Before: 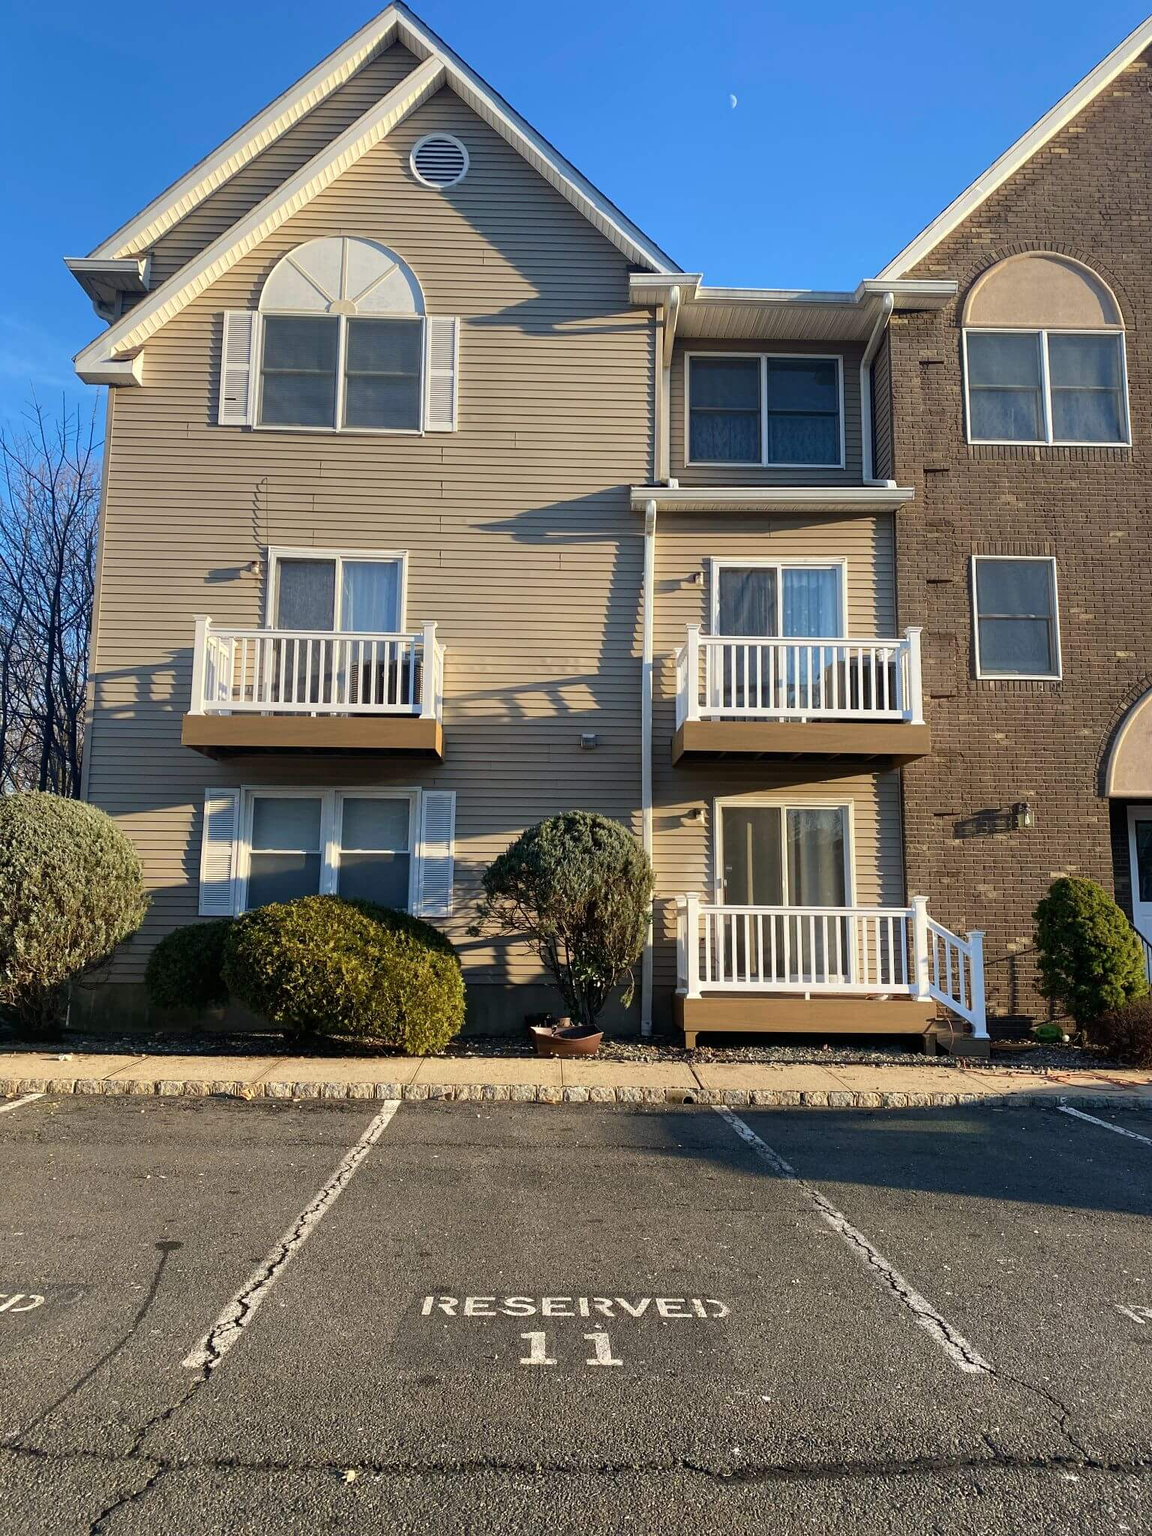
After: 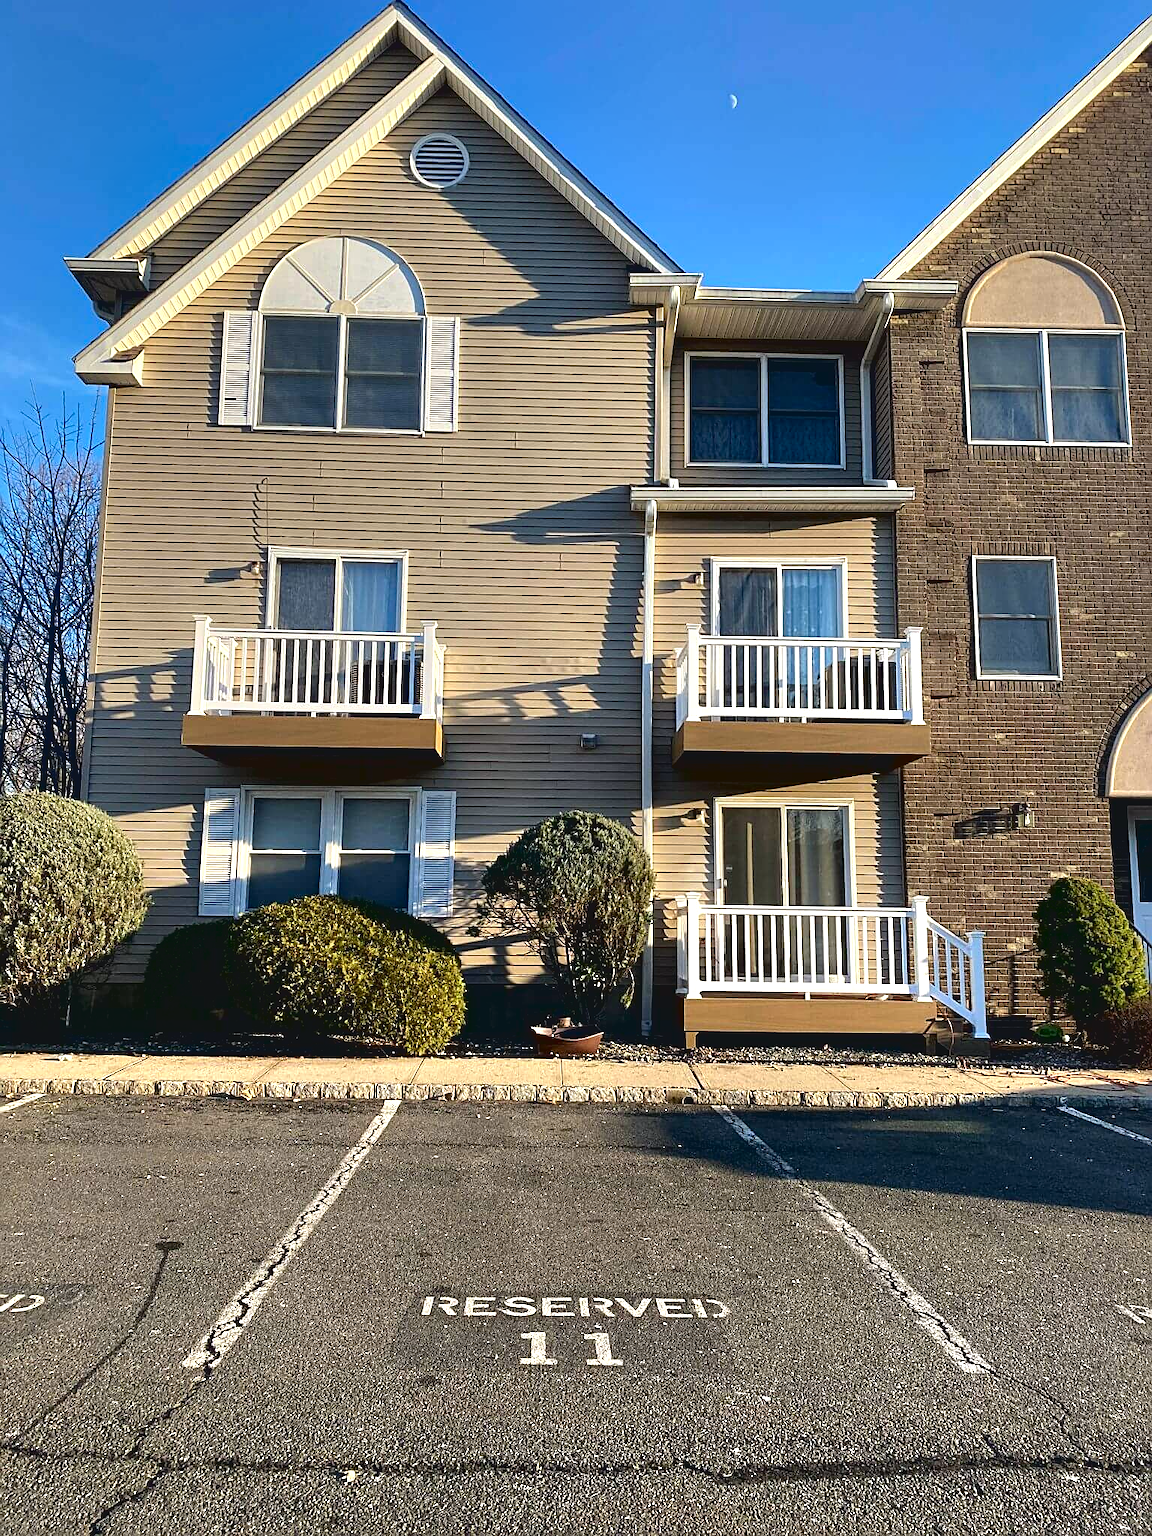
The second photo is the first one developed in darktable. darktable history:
sharpen: on, module defaults
contrast brightness saturation: contrast -0.116
contrast equalizer: y [[0.6 ×6], [0.55 ×6], [0 ×6], [0 ×6], [0 ×6]]
